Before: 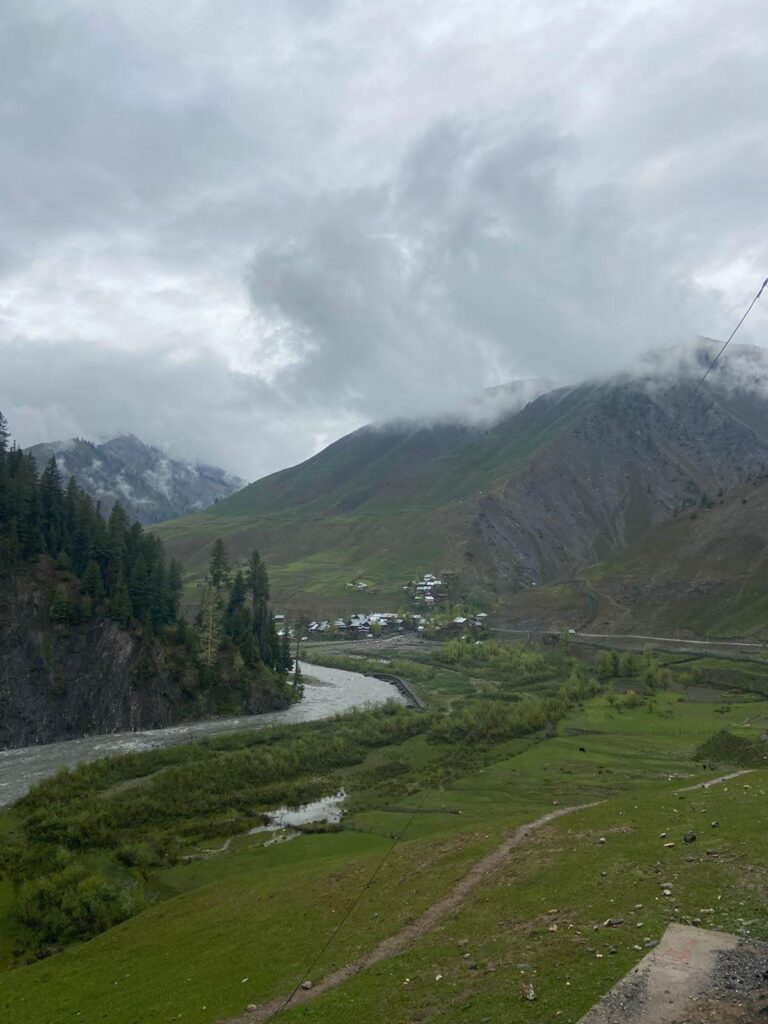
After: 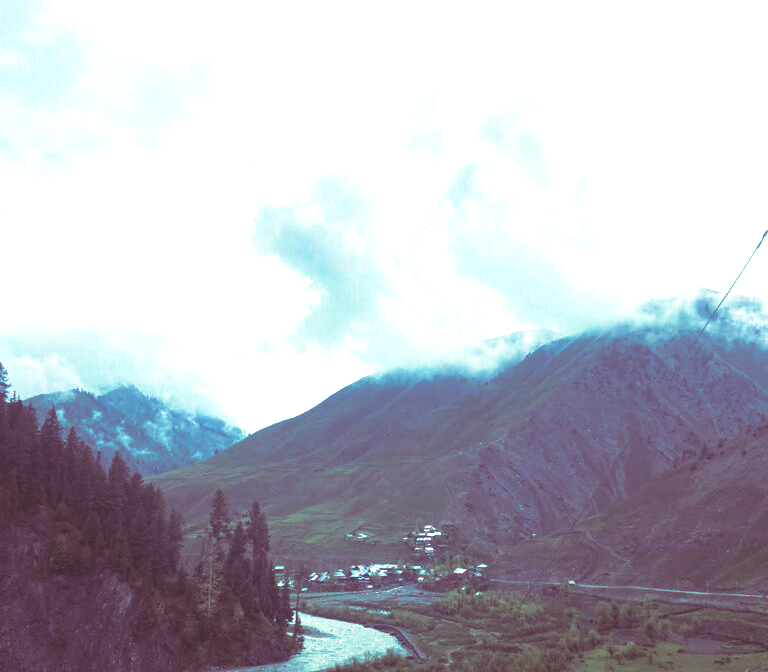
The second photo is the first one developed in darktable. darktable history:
split-toning: shadows › saturation 0.41, highlights › saturation 0, compress 33.55%
crop and rotate: top 4.848%, bottom 29.503%
rgb curve: curves: ch0 [(0, 0.186) (0.314, 0.284) (0.576, 0.466) (0.805, 0.691) (0.936, 0.886)]; ch1 [(0, 0.186) (0.314, 0.284) (0.581, 0.534) (0.771, 0.746) (0.936, 0.958)]; ch2 [(0, 0.216) (0.275, 0.39) (1, 1)], mode RGB, independent channels, compensate middle gray true, preserve colors none
exposure: black level correction 0, exposure 1.1 EV, compensate highlight preservation false
